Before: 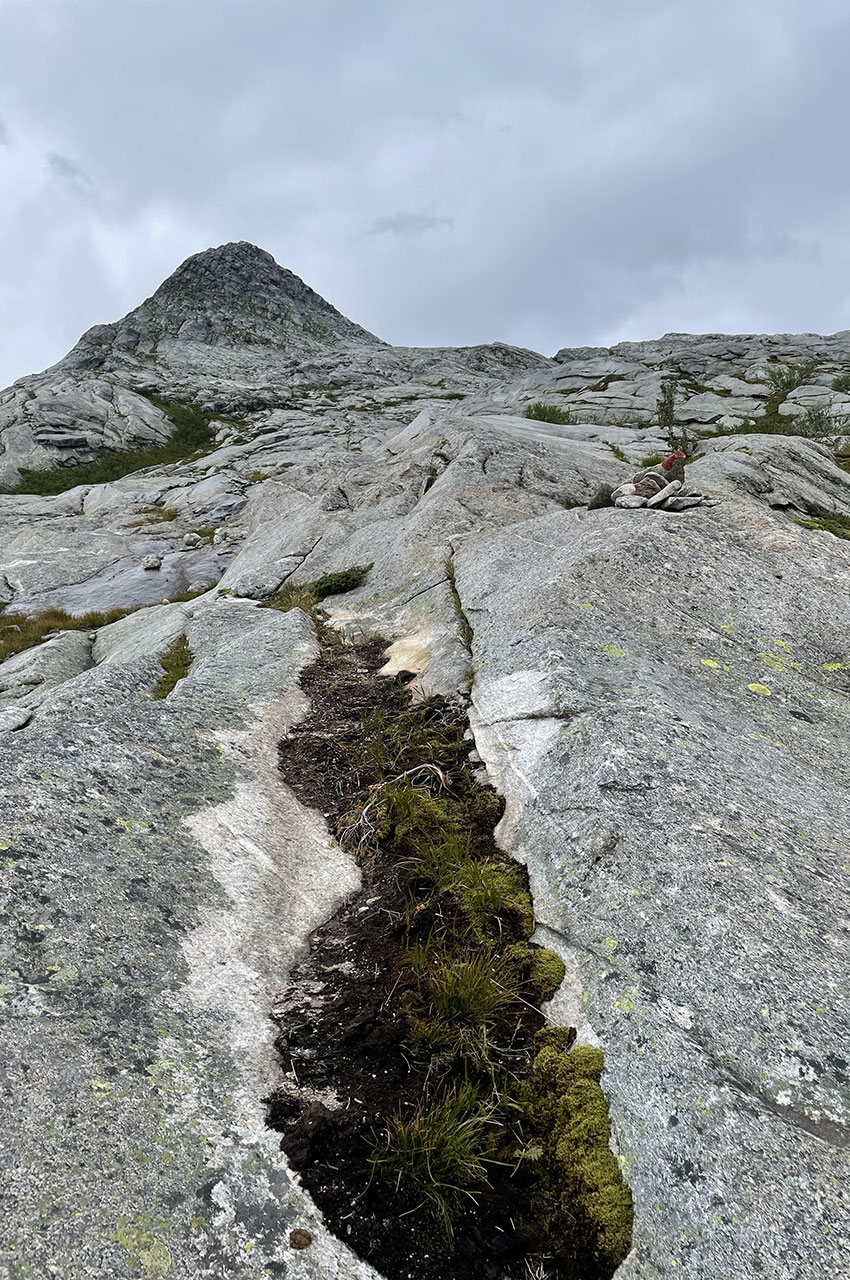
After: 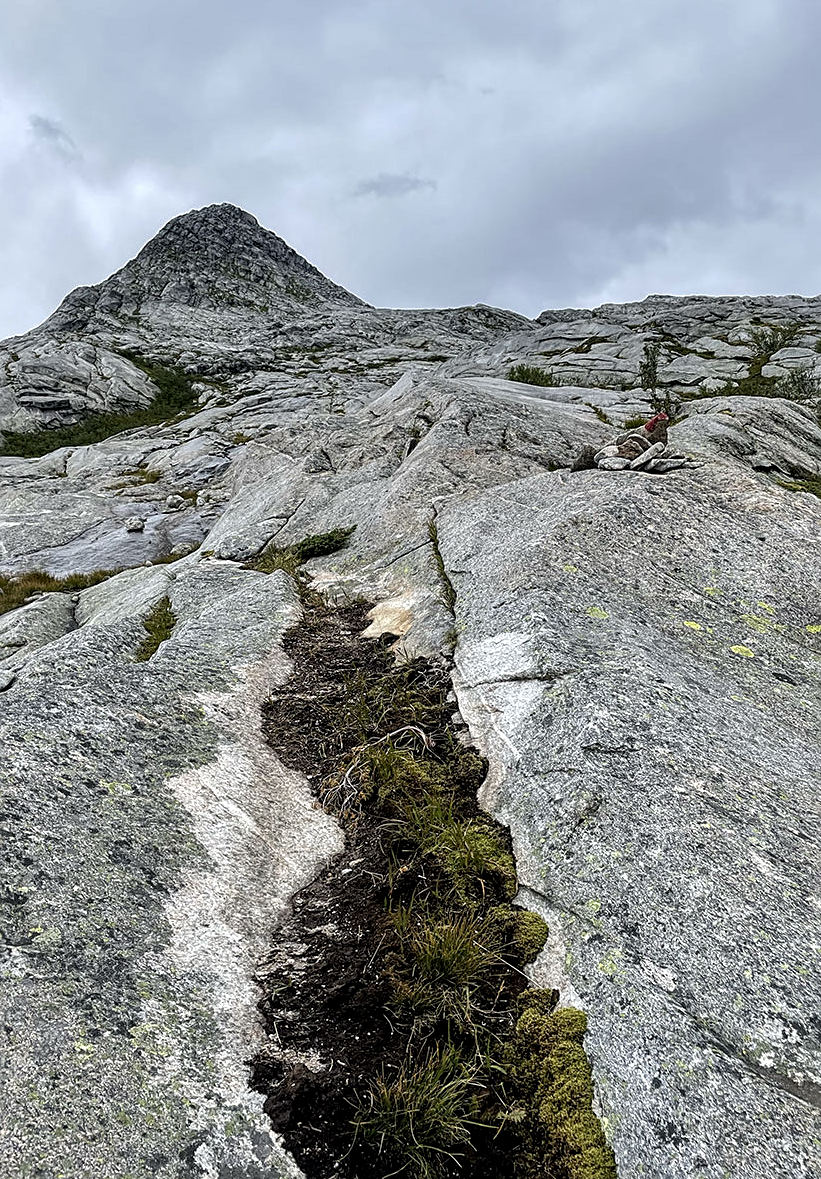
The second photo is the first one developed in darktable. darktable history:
sharpen: on, module defaults
local contrast: detail 144%
crop: left 2.108%, top 3.018%, right 1.2%, bottom 4.842%
